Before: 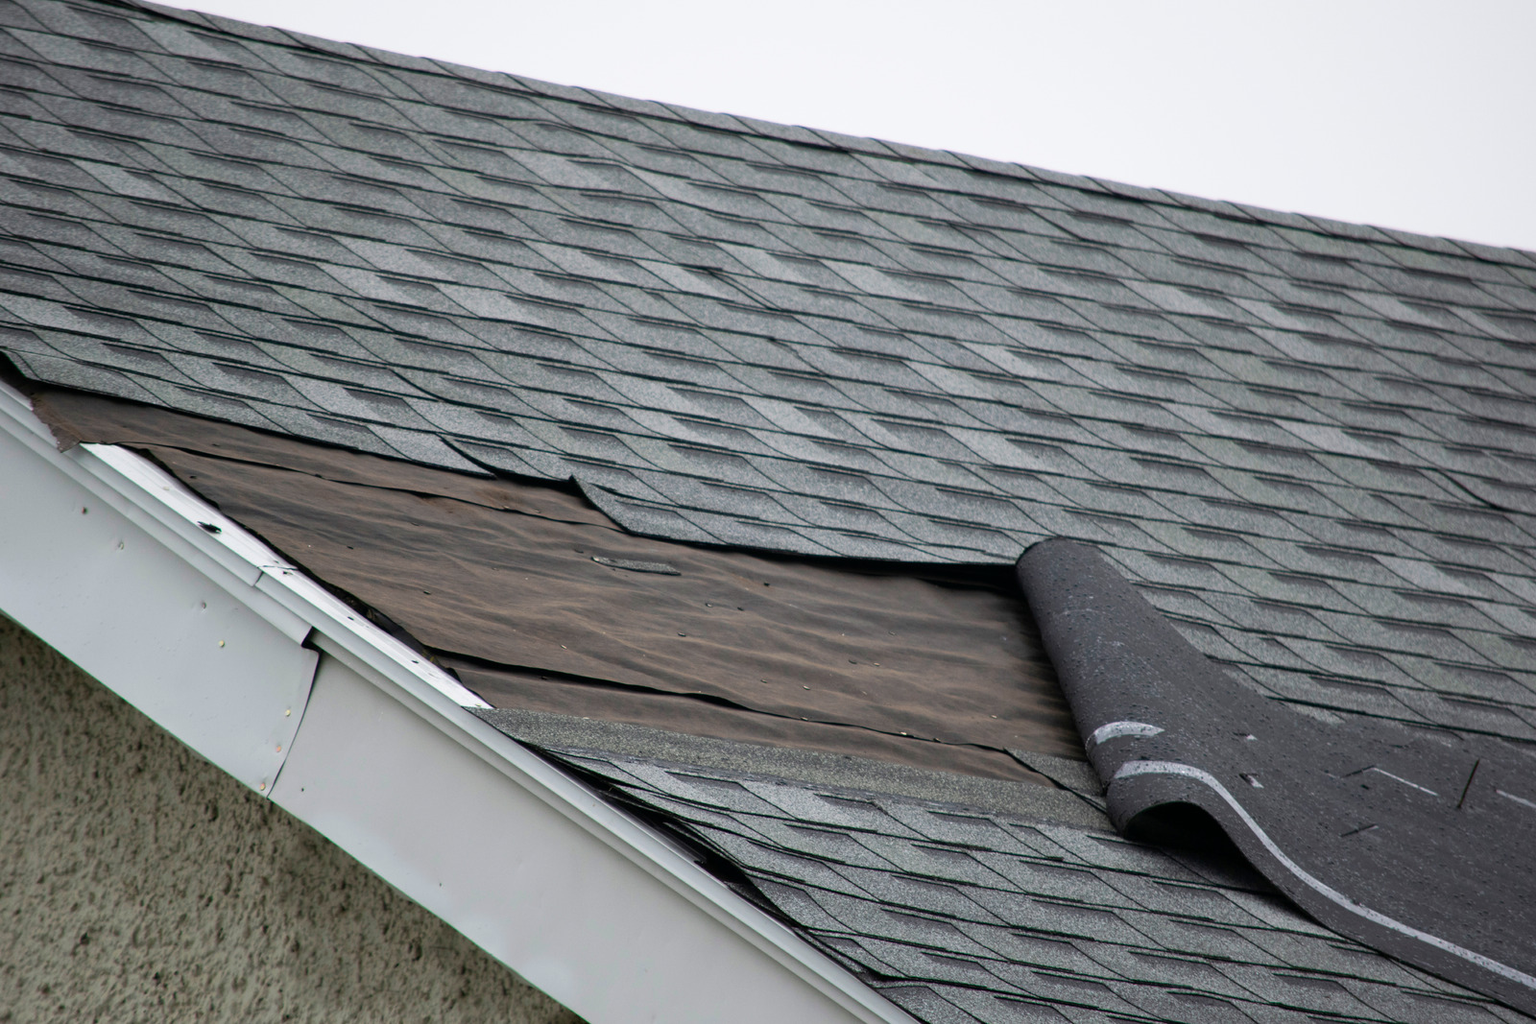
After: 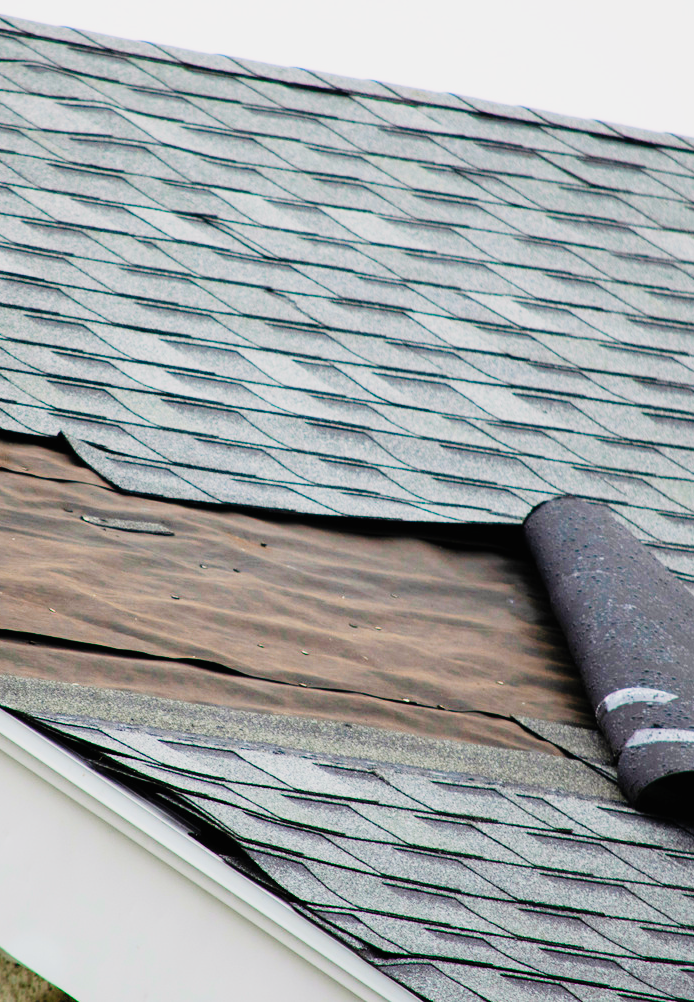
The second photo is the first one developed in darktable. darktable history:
exposure: black level correction 0.001, exposure 0.5 EV, compensate exposure bias true, compensate highlight preservation false
crop: left 33.452%, top 6.025%, right 23.155%
color balance rgb: perceptual saturation grading › global saturation 20%, perceptual saturation grading › highlights -25%, perceptual saturation grading › shadows 25%
contrast brightness saturation: contrast 0.07, brightness 0.18, saturation 0.4
sigmoid: contrast 1.7, skew -0.2, preserve hue 0%, red attenuation 0.1, red rotation 0.035, green attenuation 0.1, green rotation -0.017, blue attenuation 0.15, blue rotation -0.052, base primaries Rec2020
white balance: red 1.009, blue 0.985
